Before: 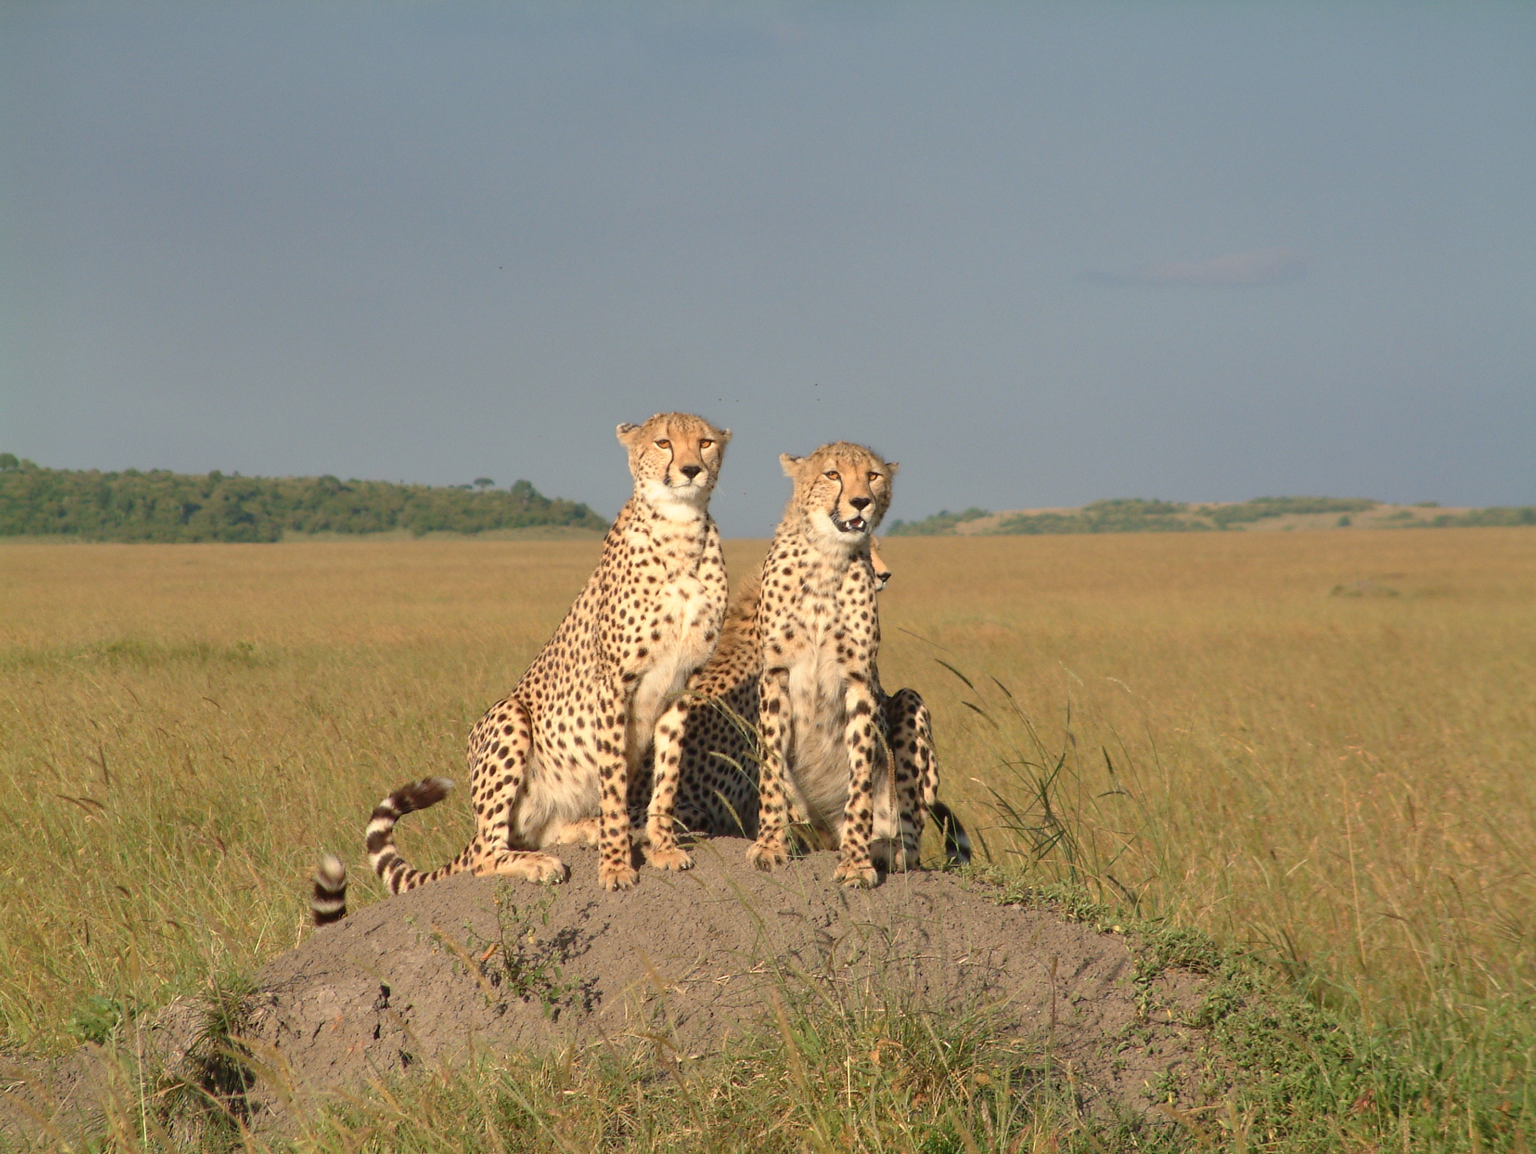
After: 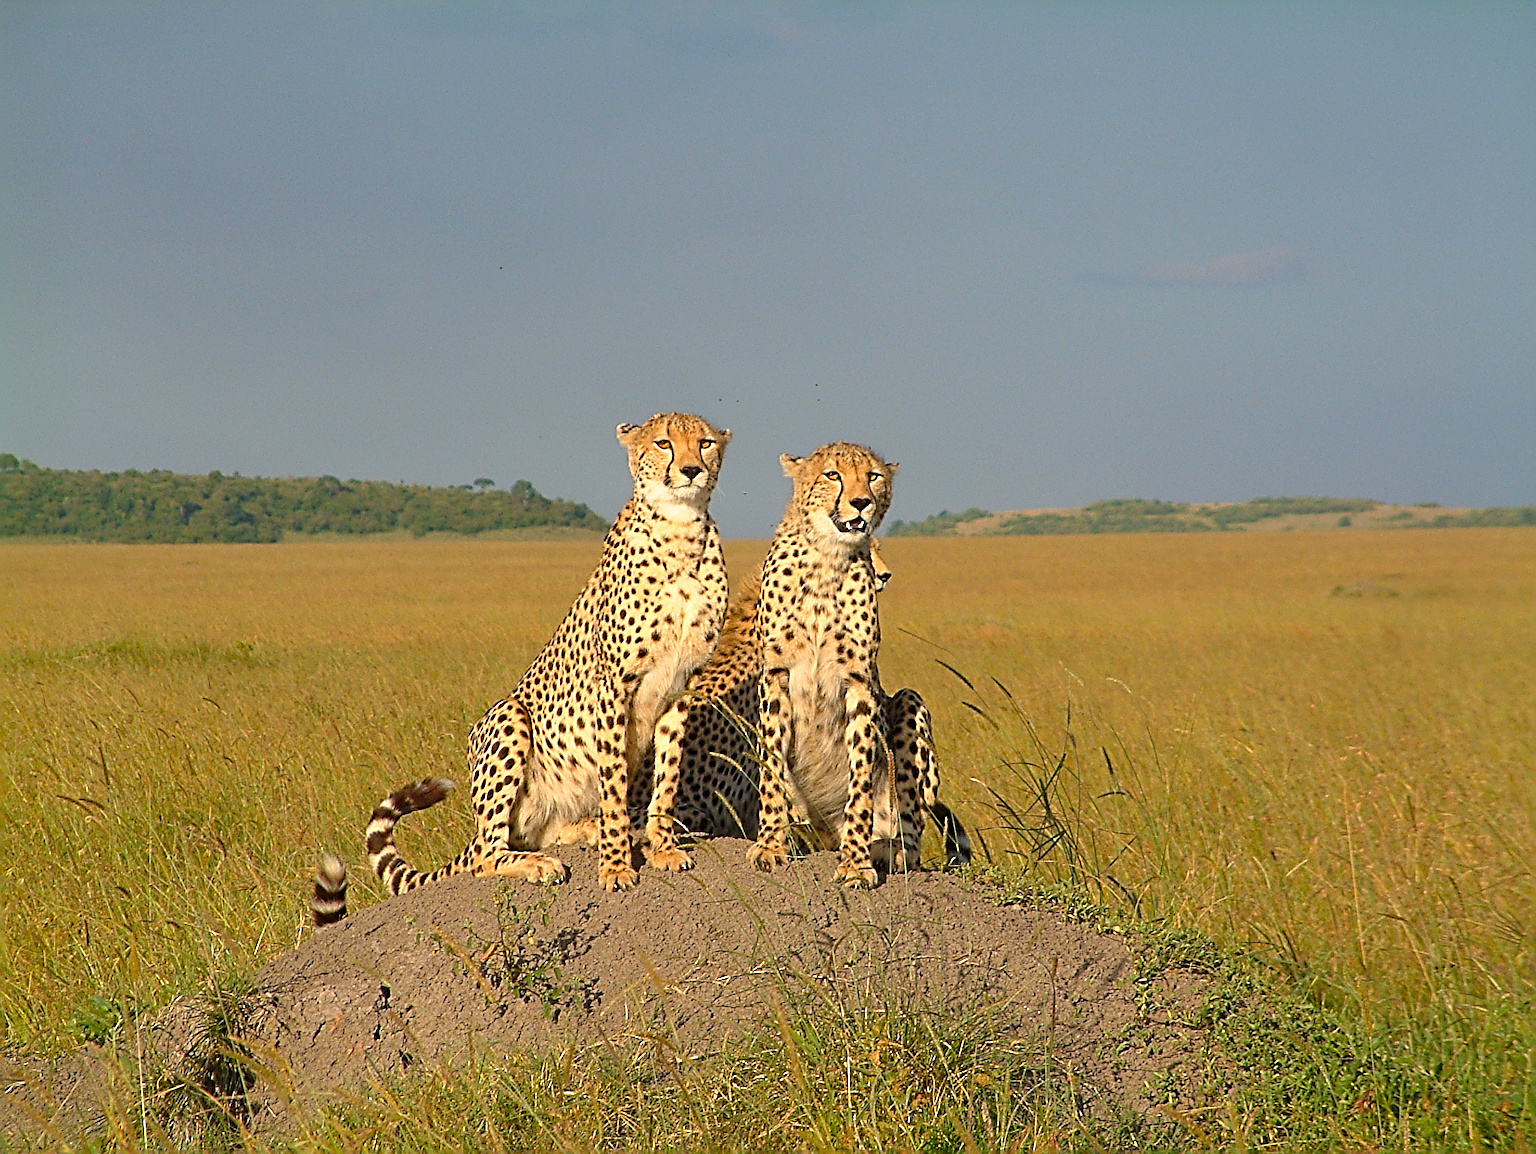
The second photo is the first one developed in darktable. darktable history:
color balance rgb: perceptual saturation grading › global saturation 30%
sharpen: radius 3.158, amount 1.731
exposure: compensate highlight preservation false
